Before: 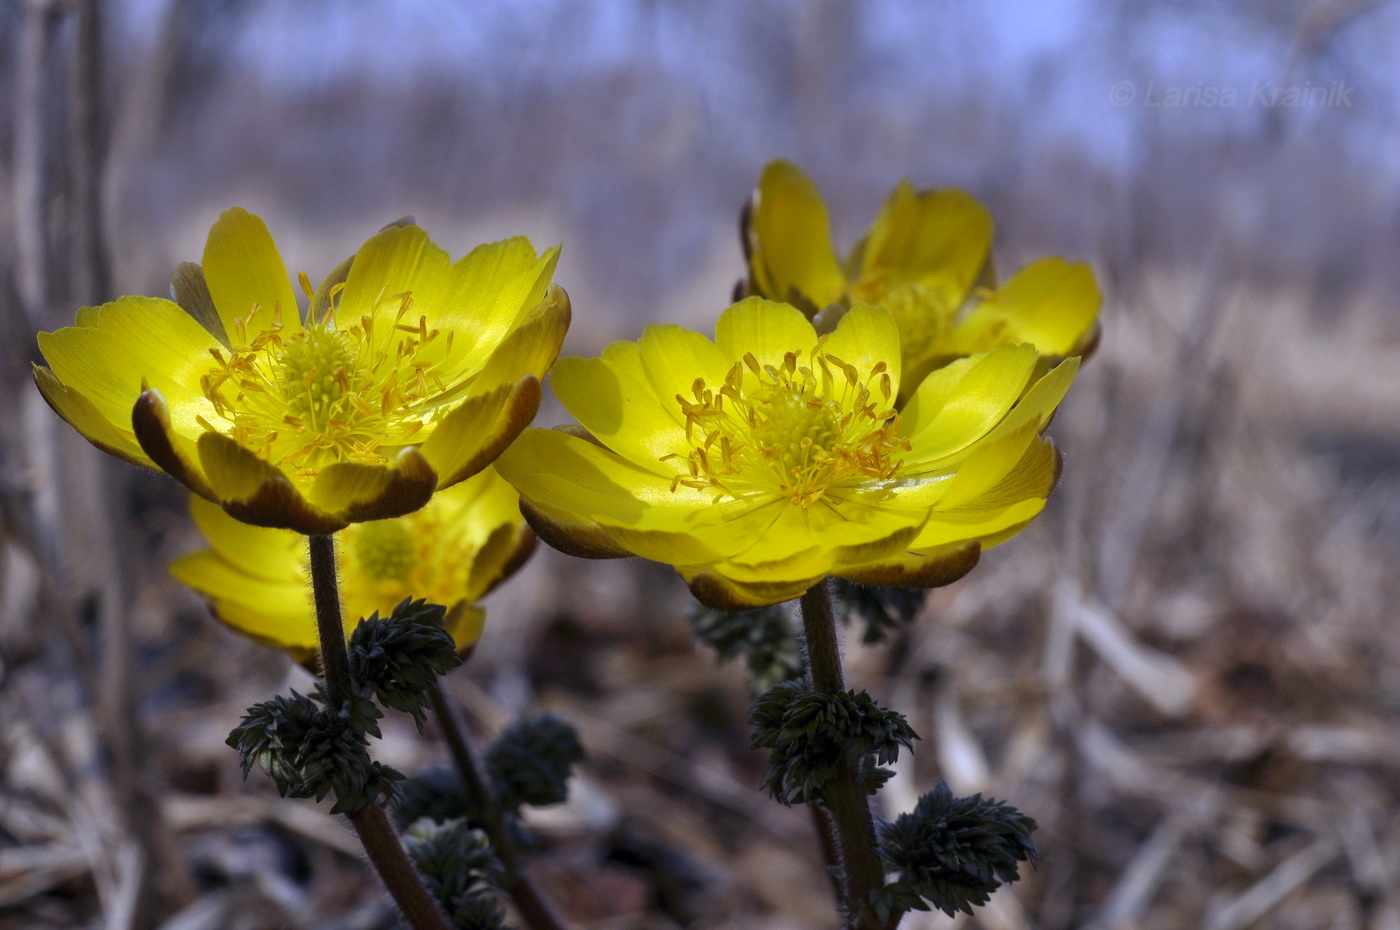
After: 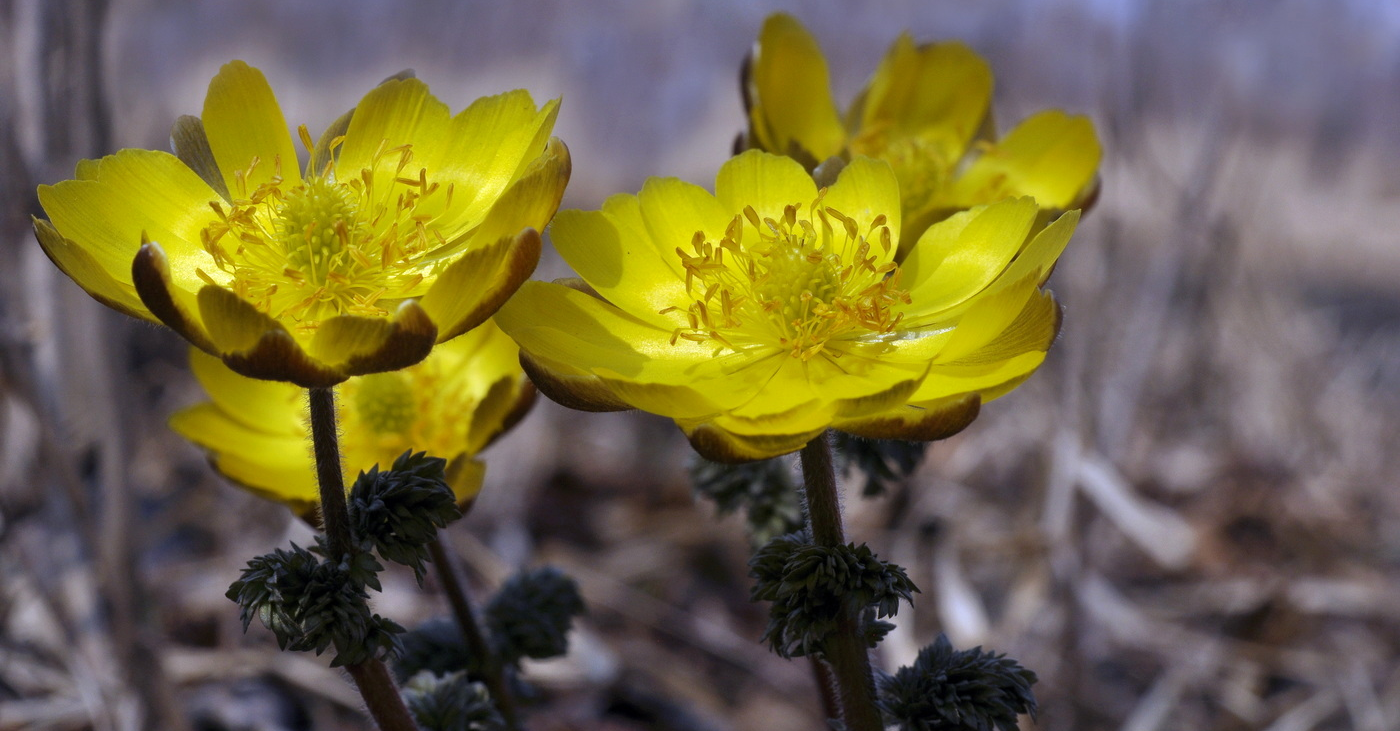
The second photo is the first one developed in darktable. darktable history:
crop and rotate: top 15.841%, bottom 5.48%
